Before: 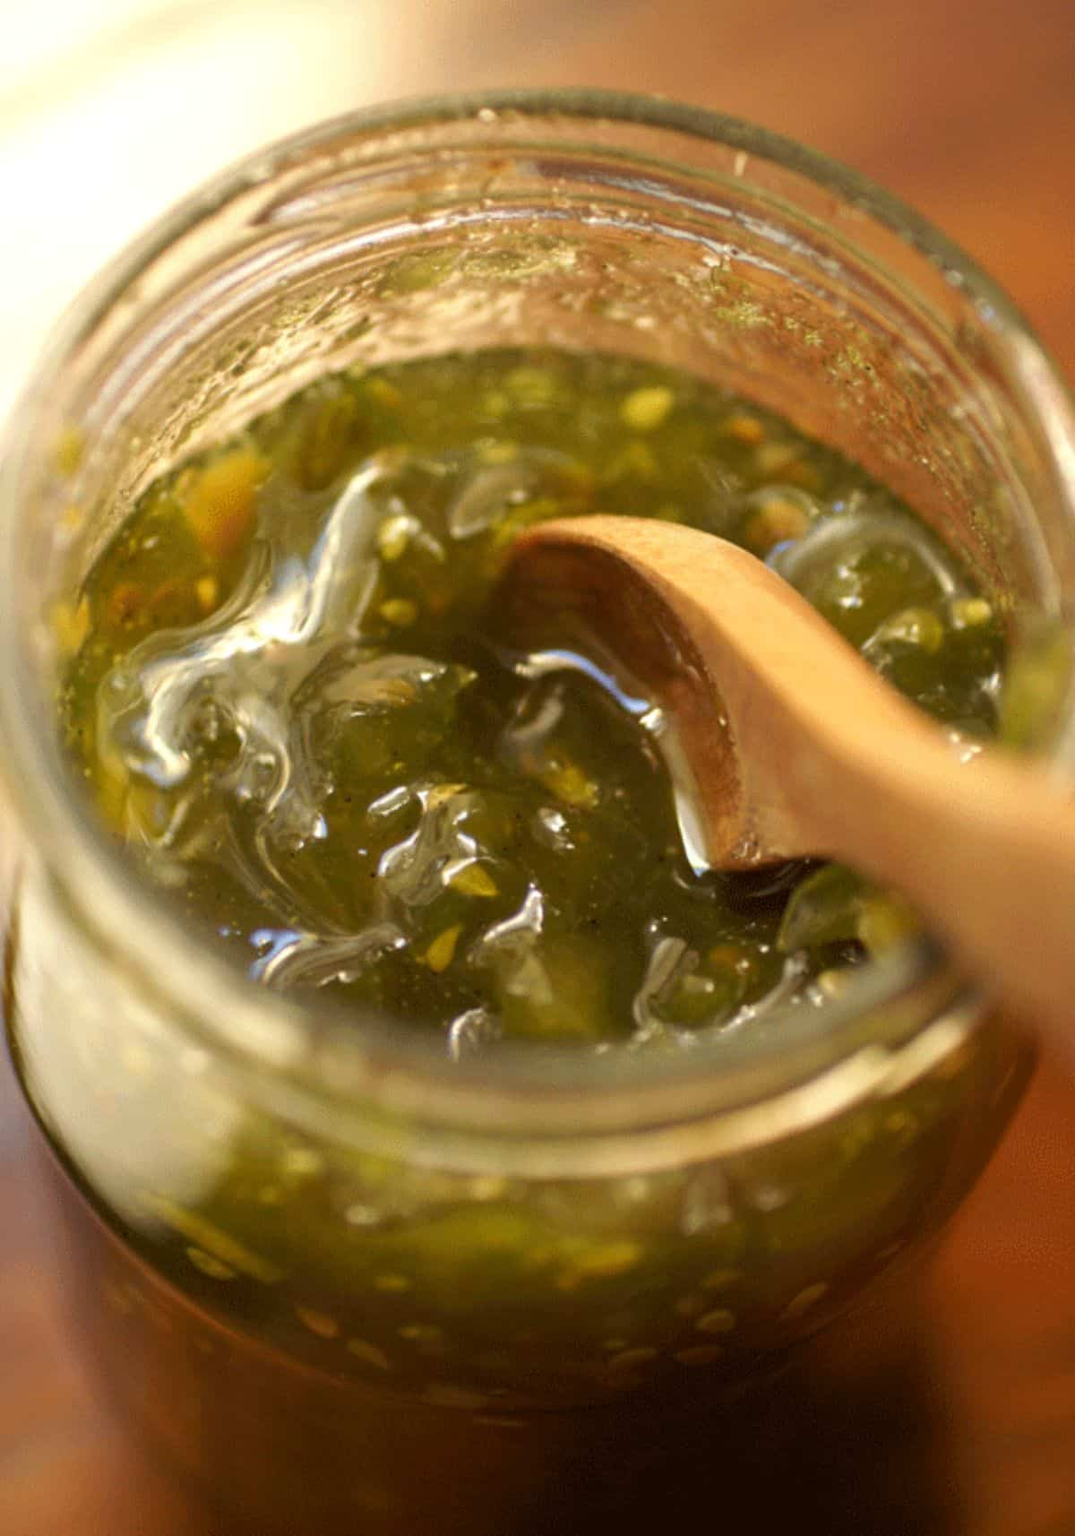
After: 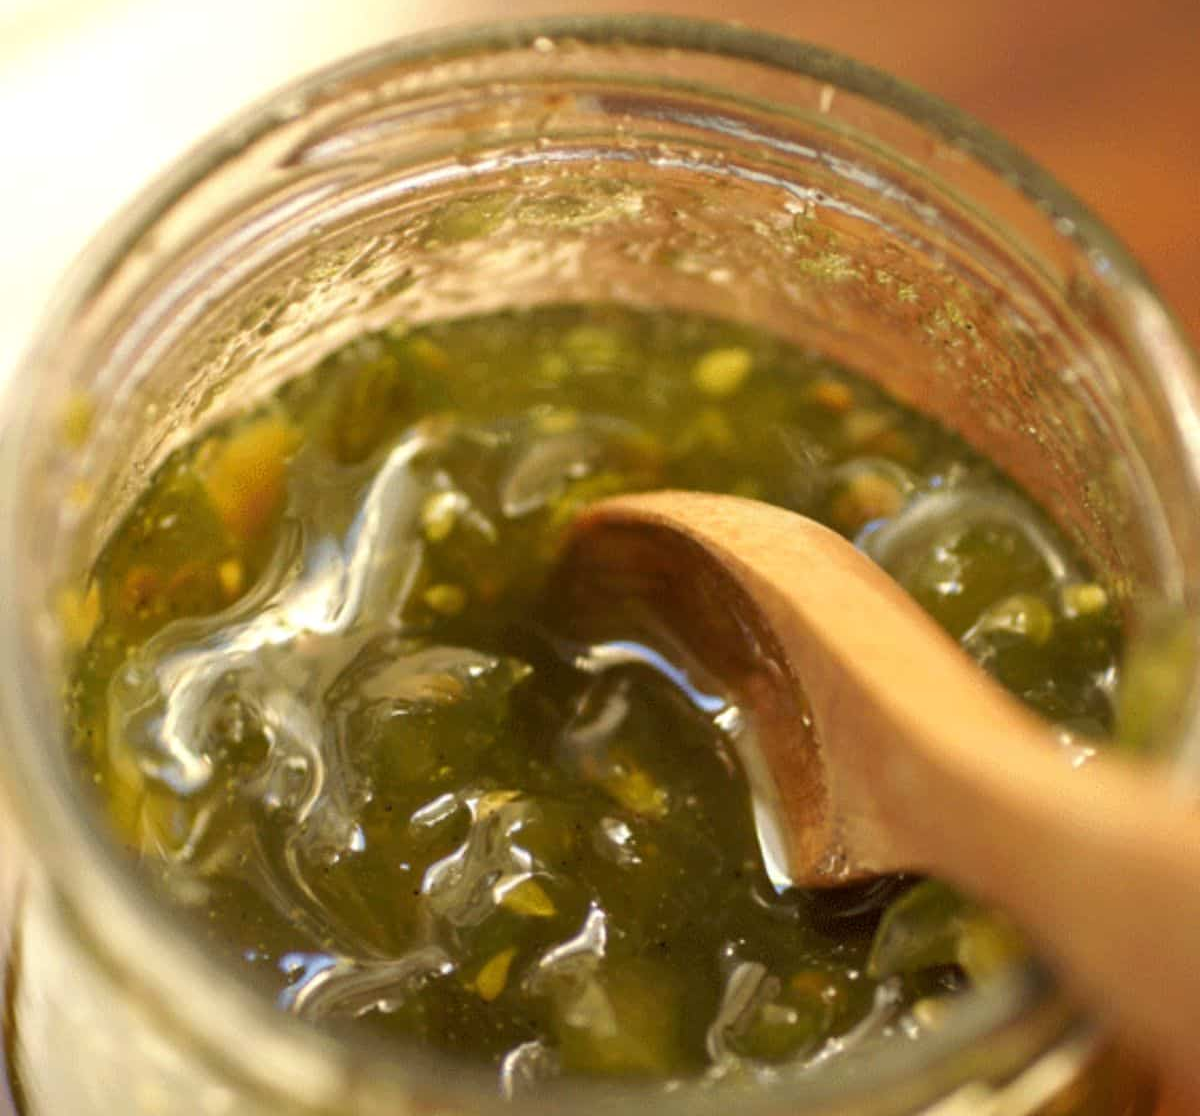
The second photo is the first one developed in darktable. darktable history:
crop and rotate: top 4.946%, bottom 29.93%
